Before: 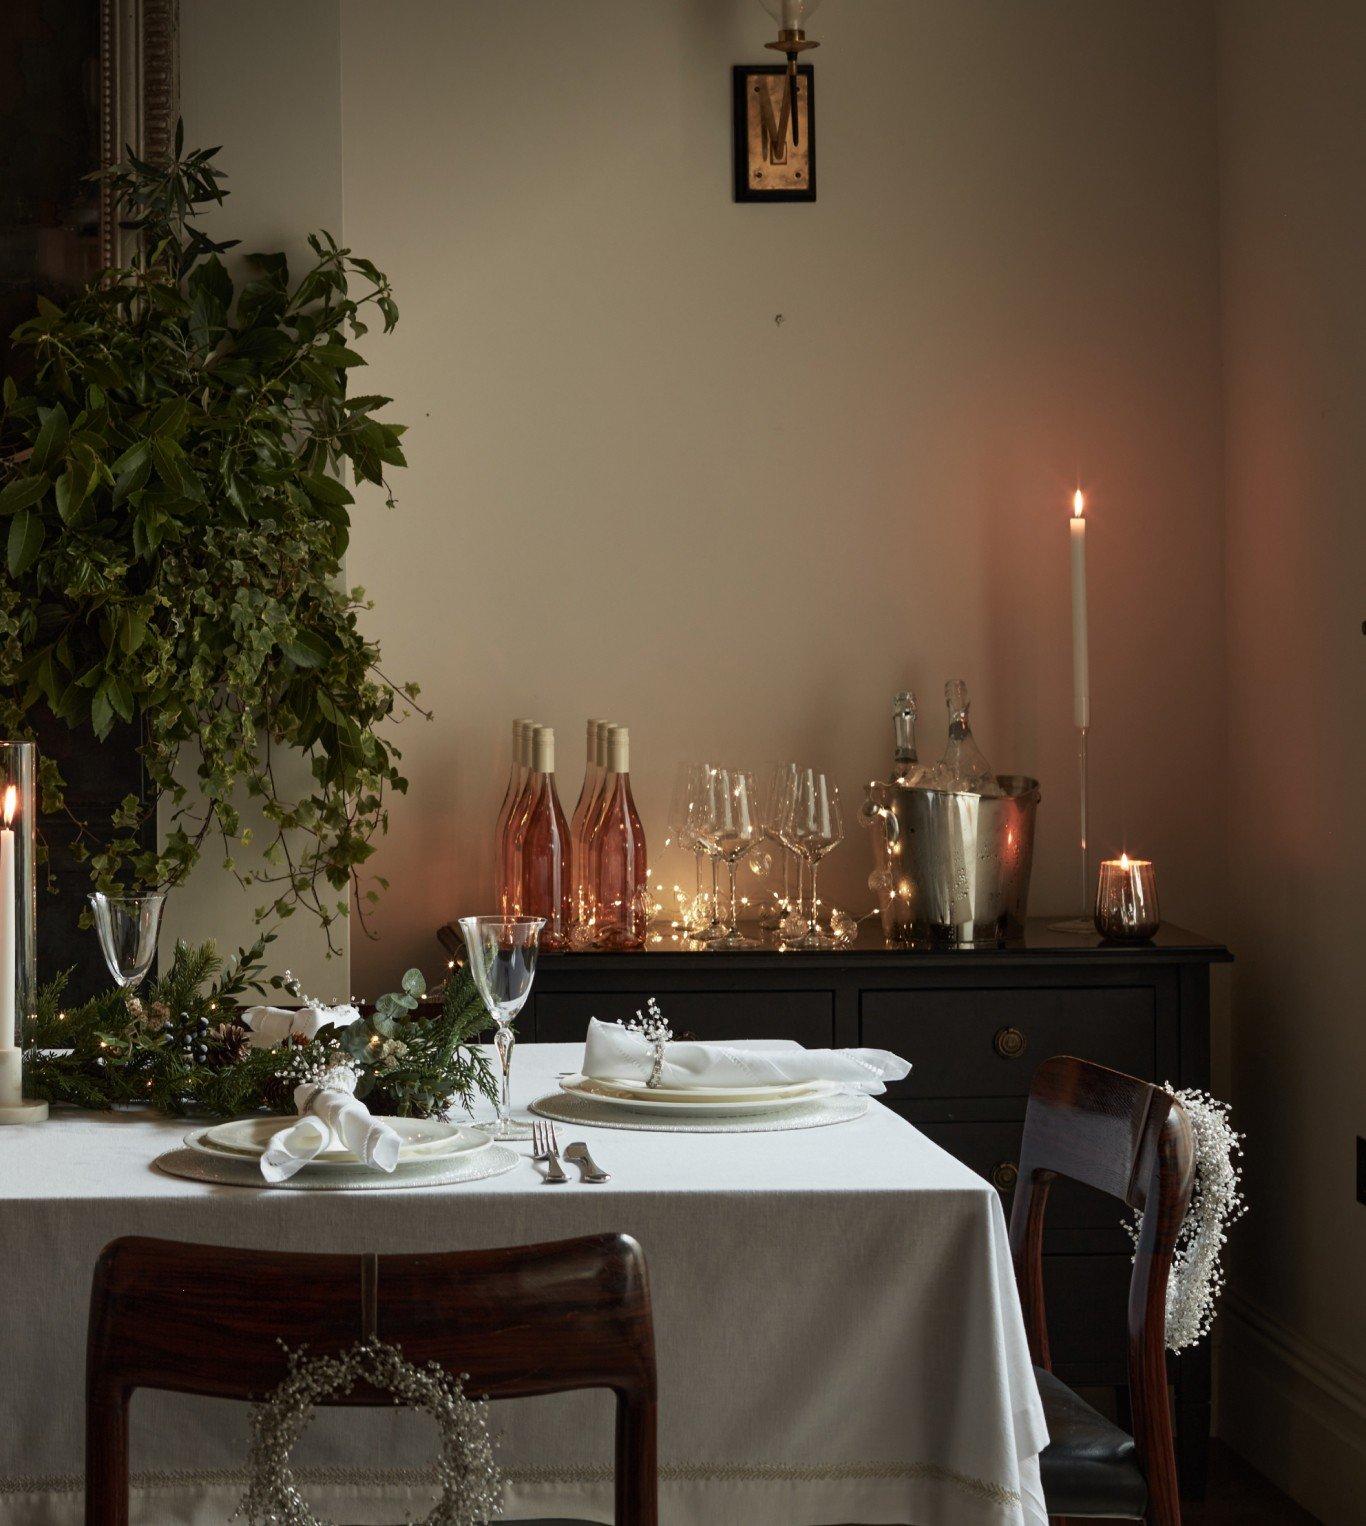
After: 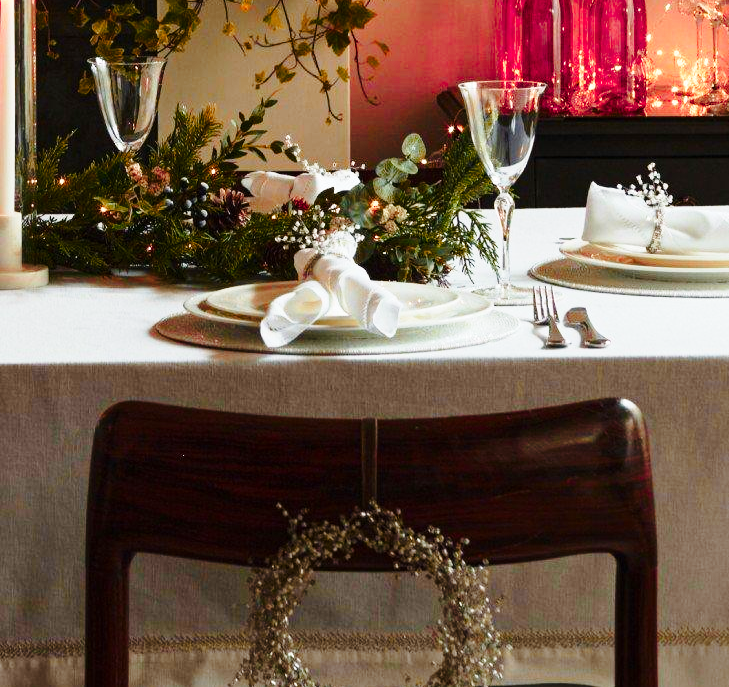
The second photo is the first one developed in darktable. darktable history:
base curve: curves: ch0 [(0, 0) (0.028, 0.03) (0.121, 0.232) (0.46, 0.748) (0.859, 0.968) (1, 1)], preserve colors none
color zones: curves: ch1 [(0.24, 0.634) (0.75, 0.5)]; ch2 [(0.253, 0.437) (0.745, 0.491)], mix 102.12%
crop and rotate: top 54.778%, right 46.61%, bottom 0.159%
